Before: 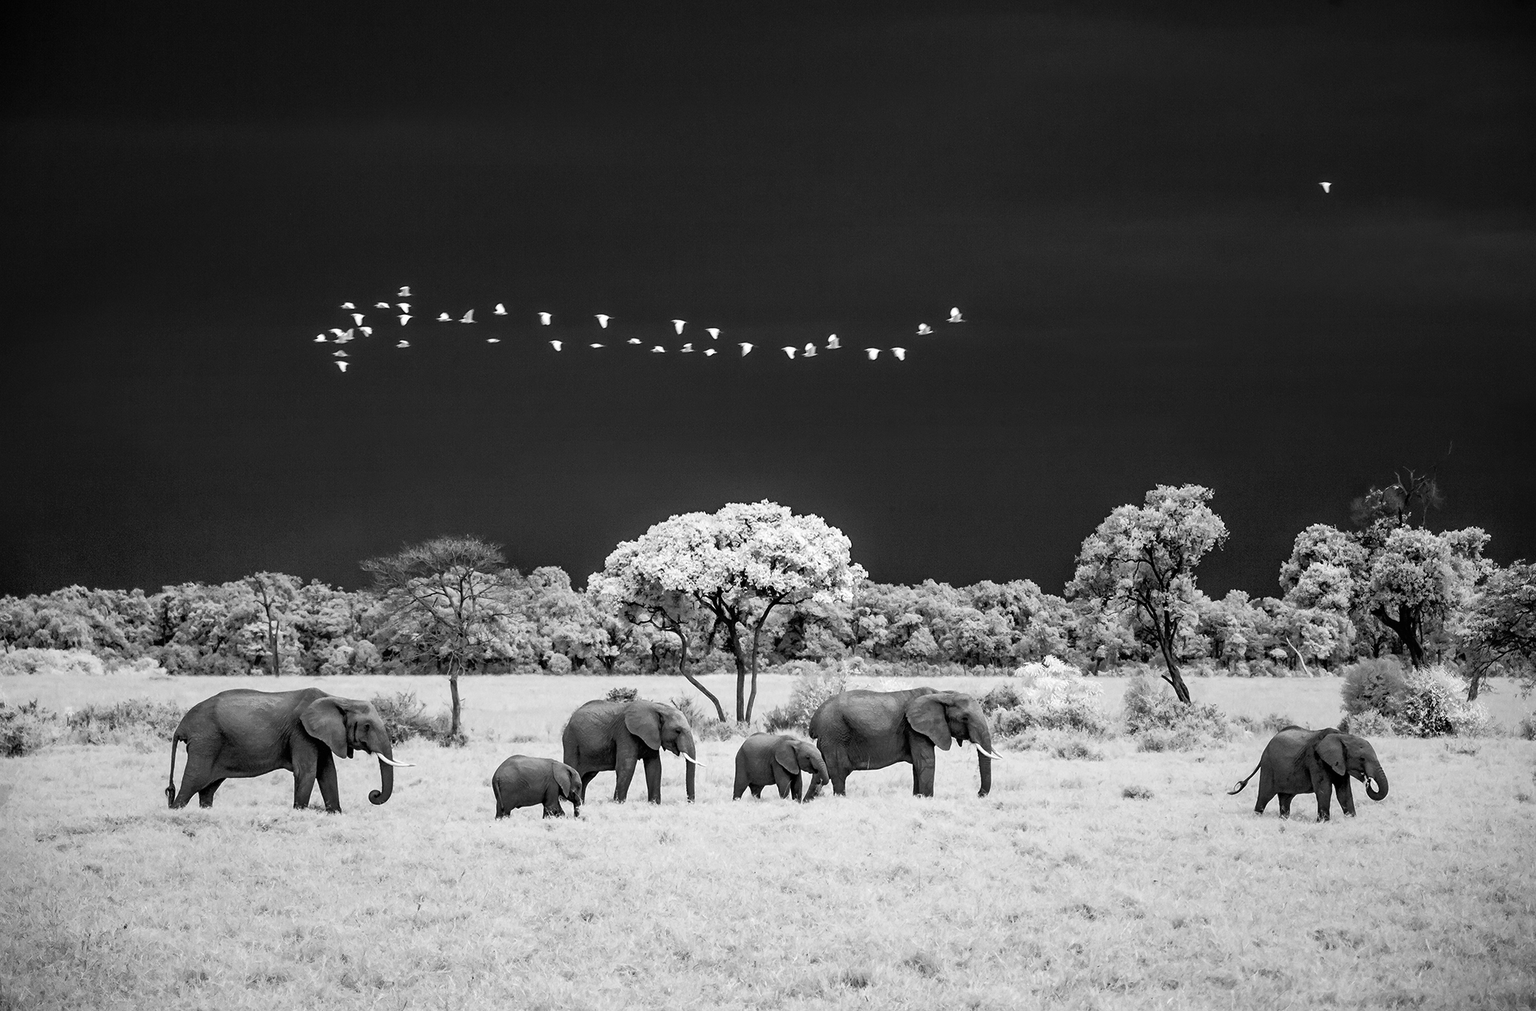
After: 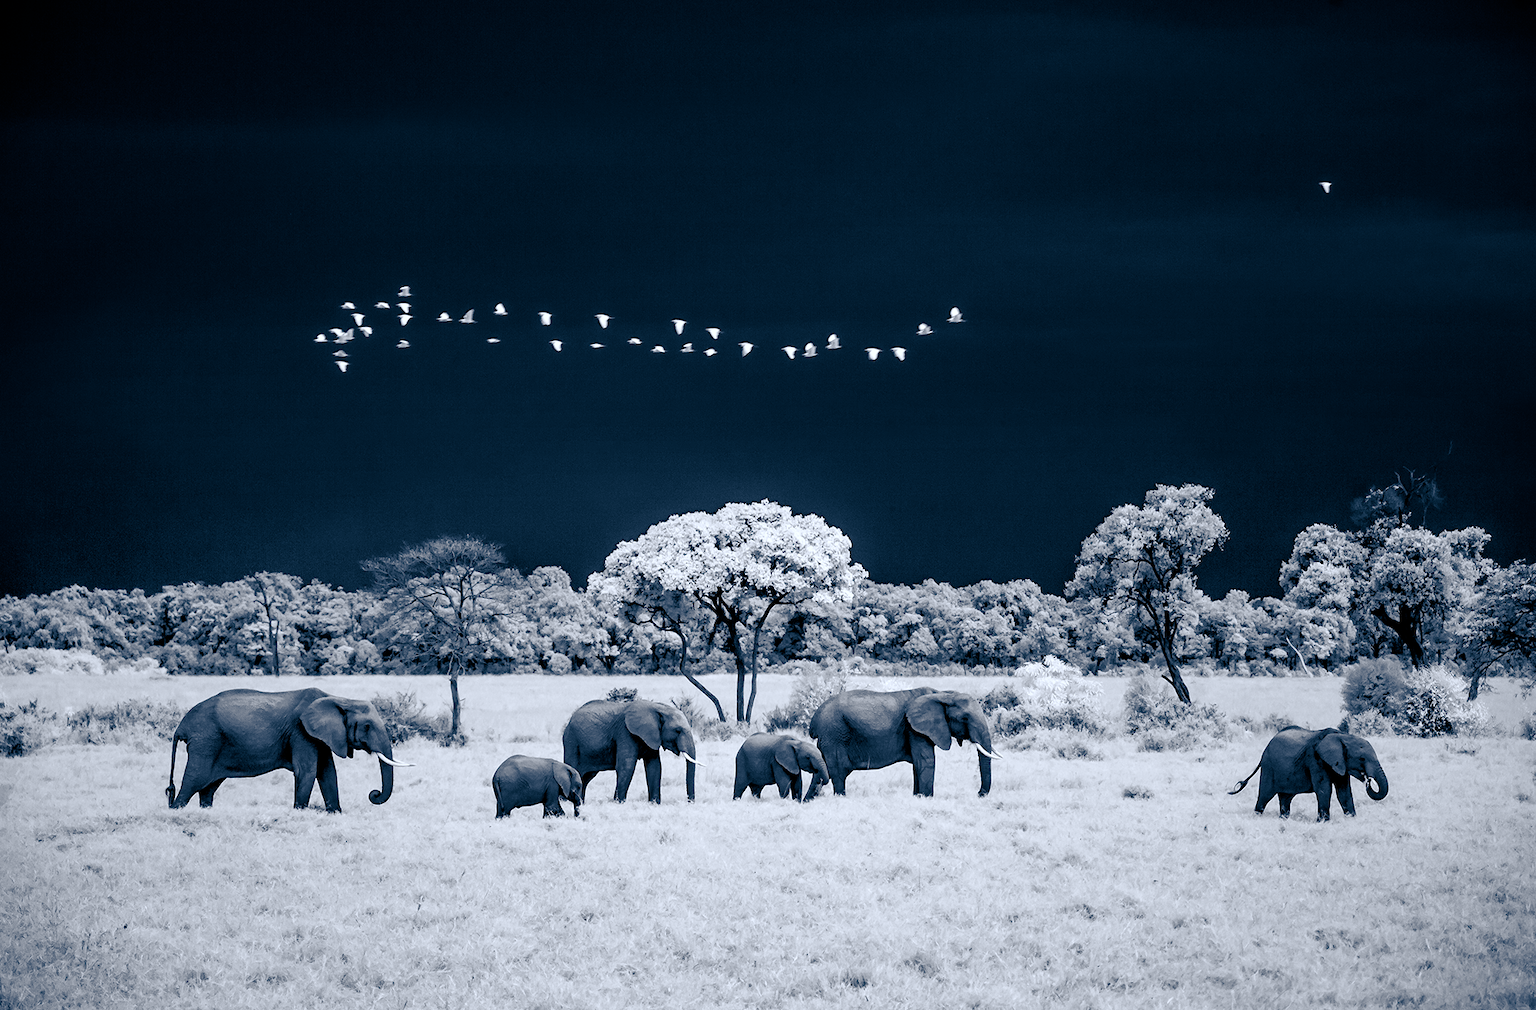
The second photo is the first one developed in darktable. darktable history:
color correction: highlights a* -0.789, highlights b* -8.95
color balance rgb: shadows lift › luminance -41.095%, shadows lift › chroma 14.162%, shadows lift › hue 256.99°, power › hue 213.97°, perceptual saturation grading › global saturation 20%, perceptual saturation grading › highlights -50.234%, perceptual saturation grading › shadows 30.193%
tone equalizer: edges refinement/feathering 500, mask exposure compensation -1.57 EV, preserve details no
